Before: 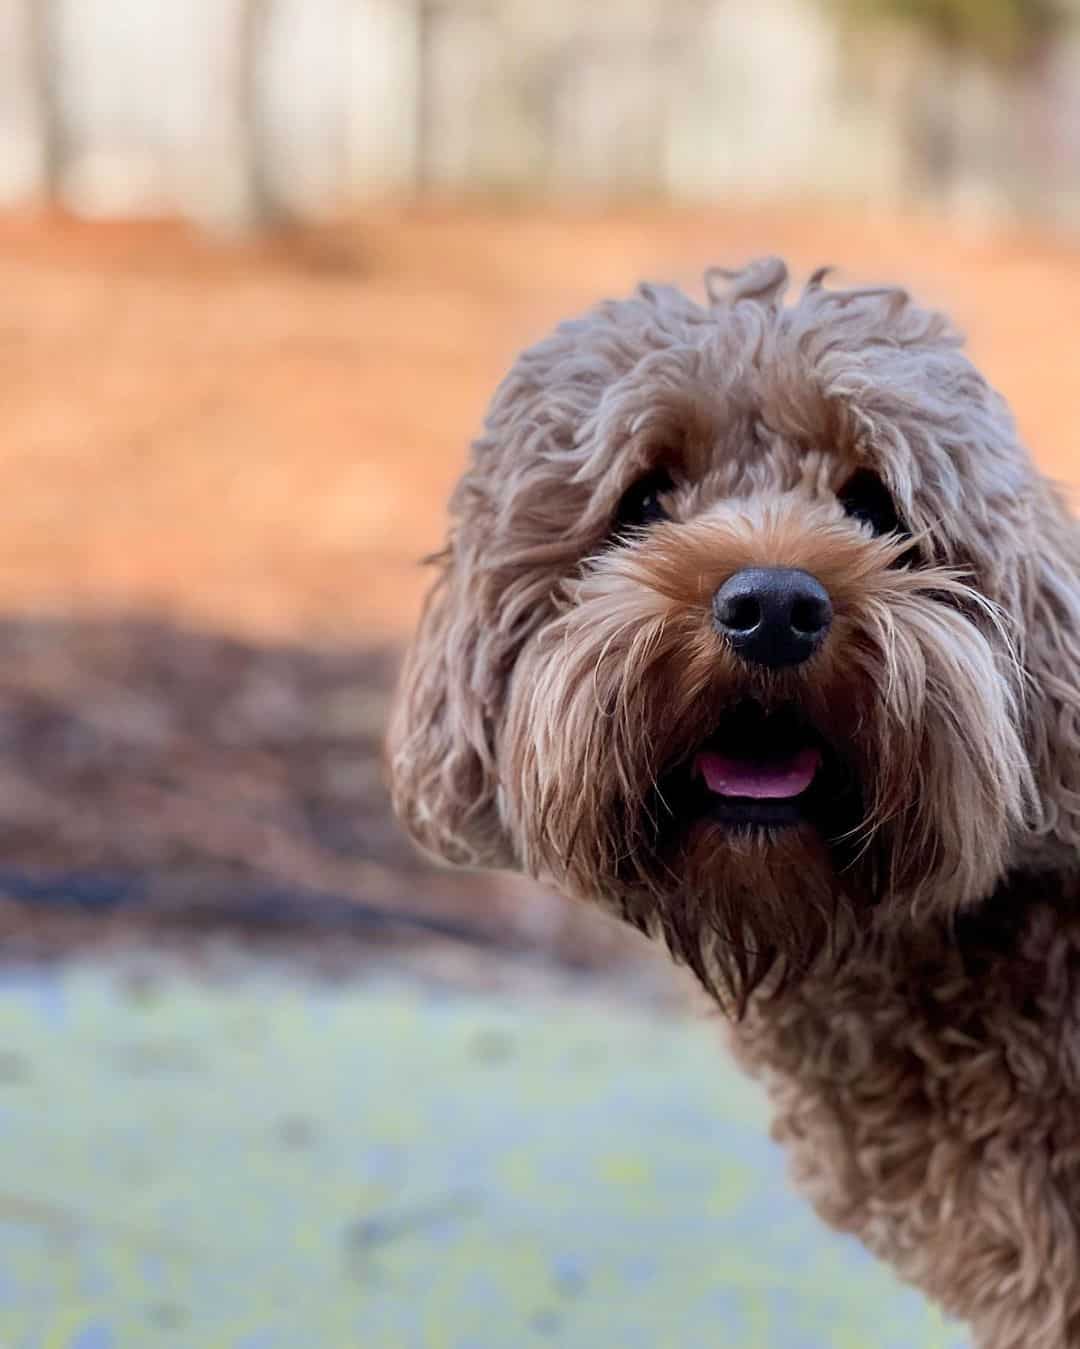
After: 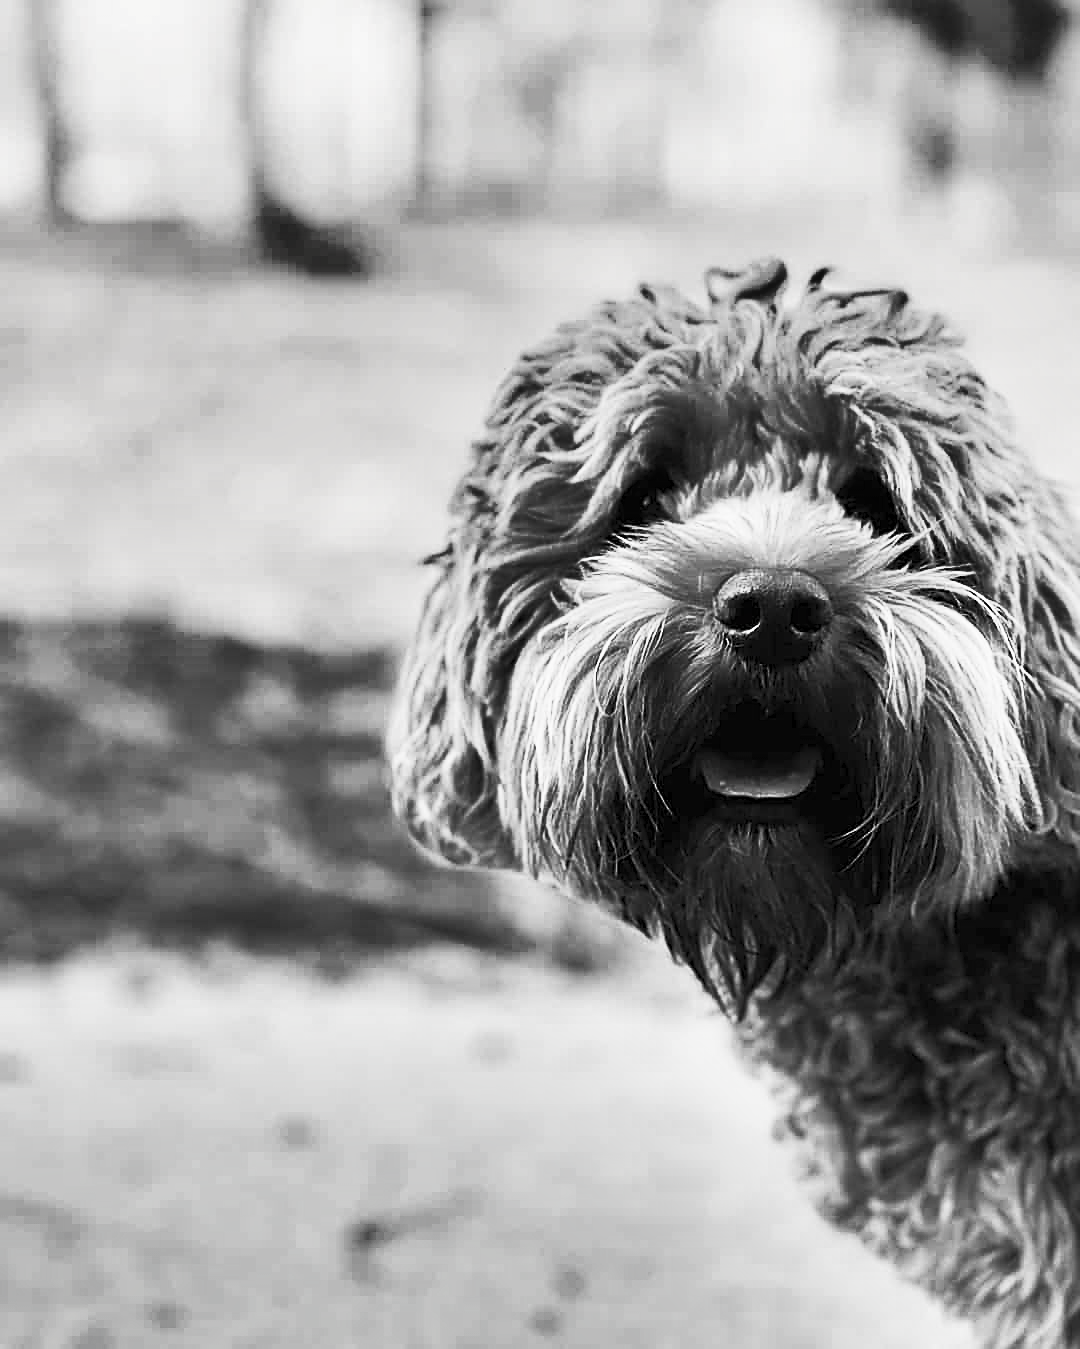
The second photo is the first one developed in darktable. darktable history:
sharpen: on, module defaults
shadows and highlights: shadows 20.96, highlights -82.05, soften with gaussian
contrast brightness saturation: contrast 0.544, brightness 0.469, saturation -0.993
